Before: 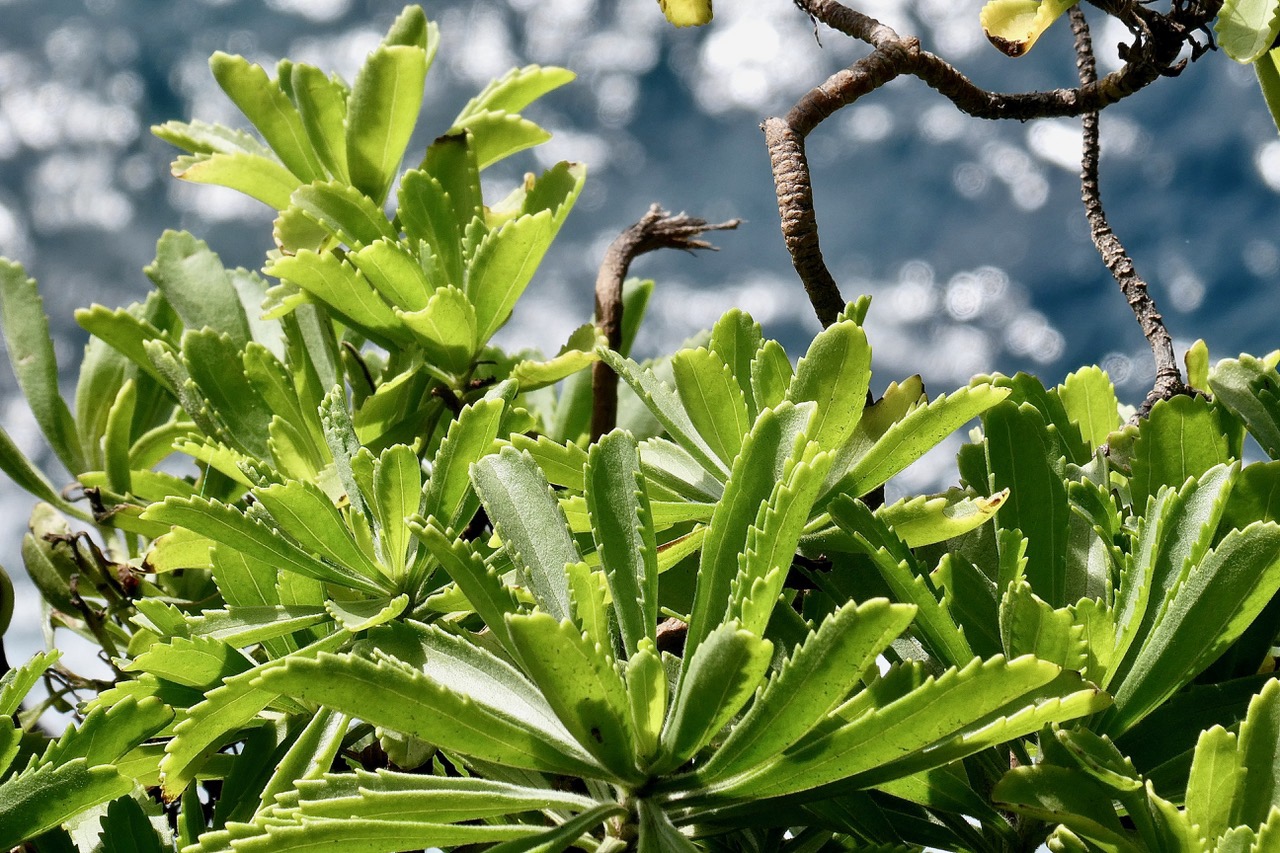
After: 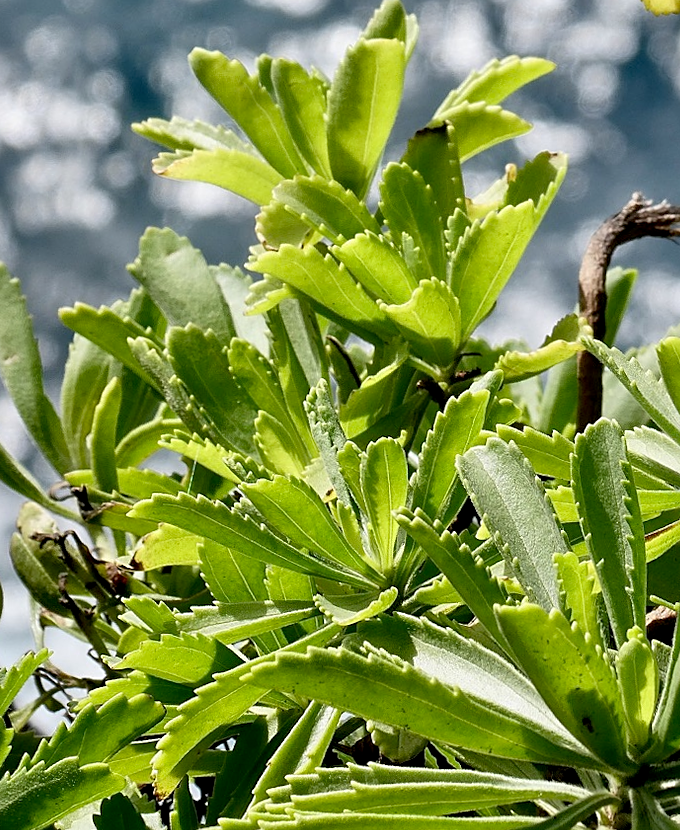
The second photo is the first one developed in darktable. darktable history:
rotate and perspective: rotation -1°, crop left 0.011, crop right 0.989, crop top 0.025, crop bottom 0.975
sharpen: on, module defaults
crop: left 0.587%, right 45.588%, bottom 0.086%
